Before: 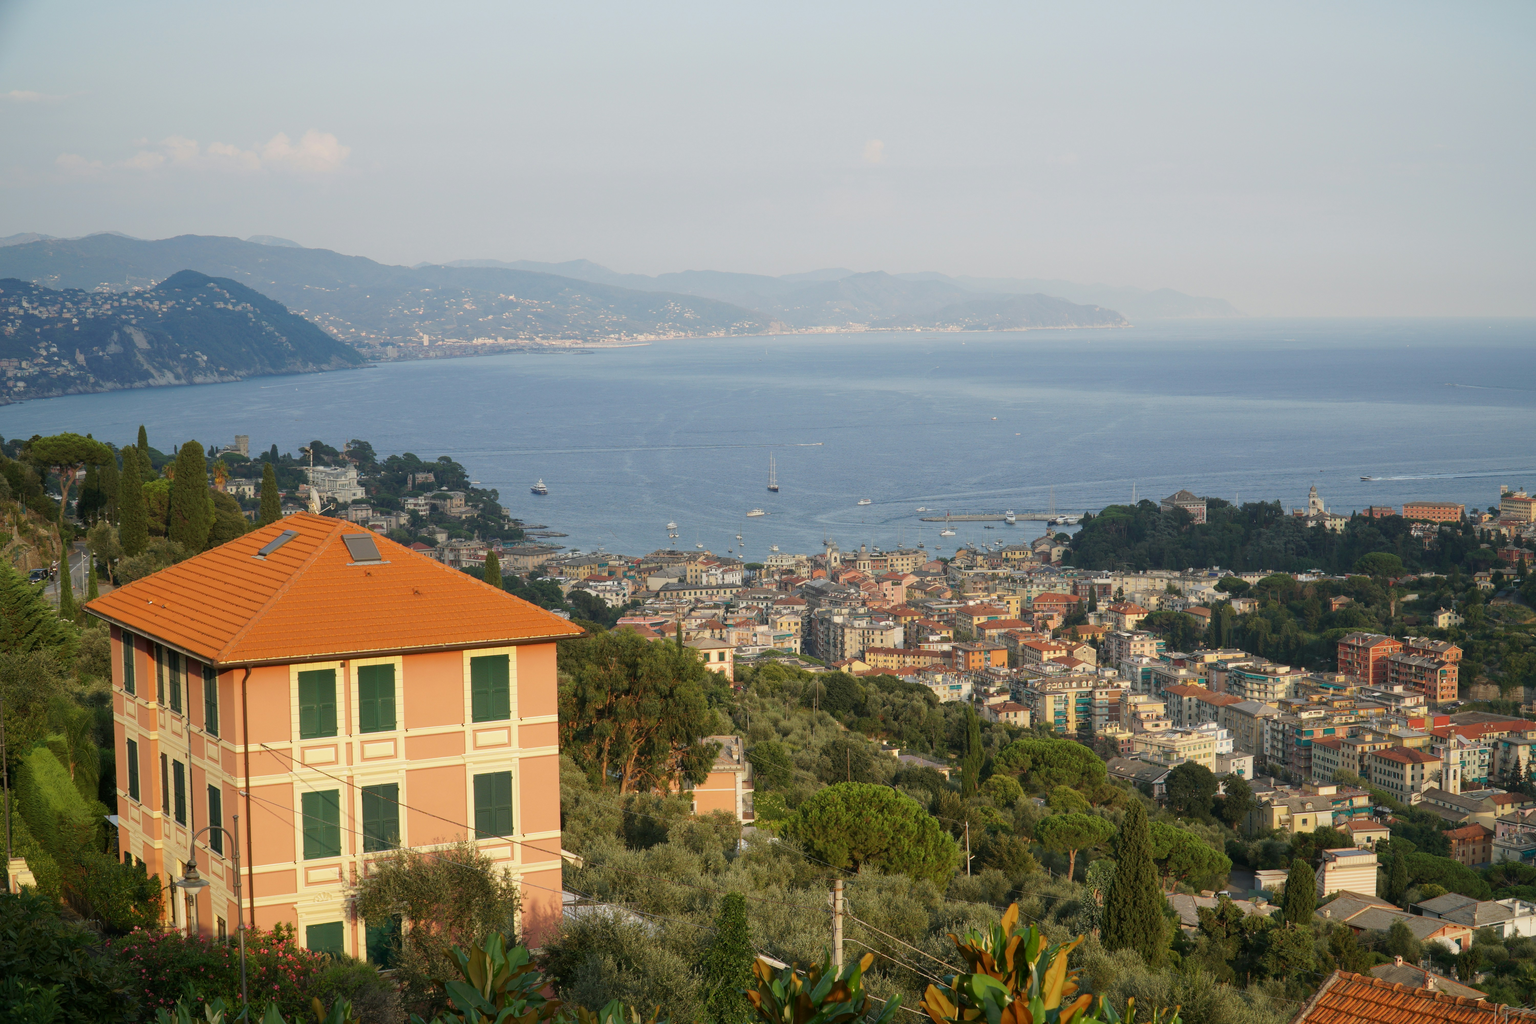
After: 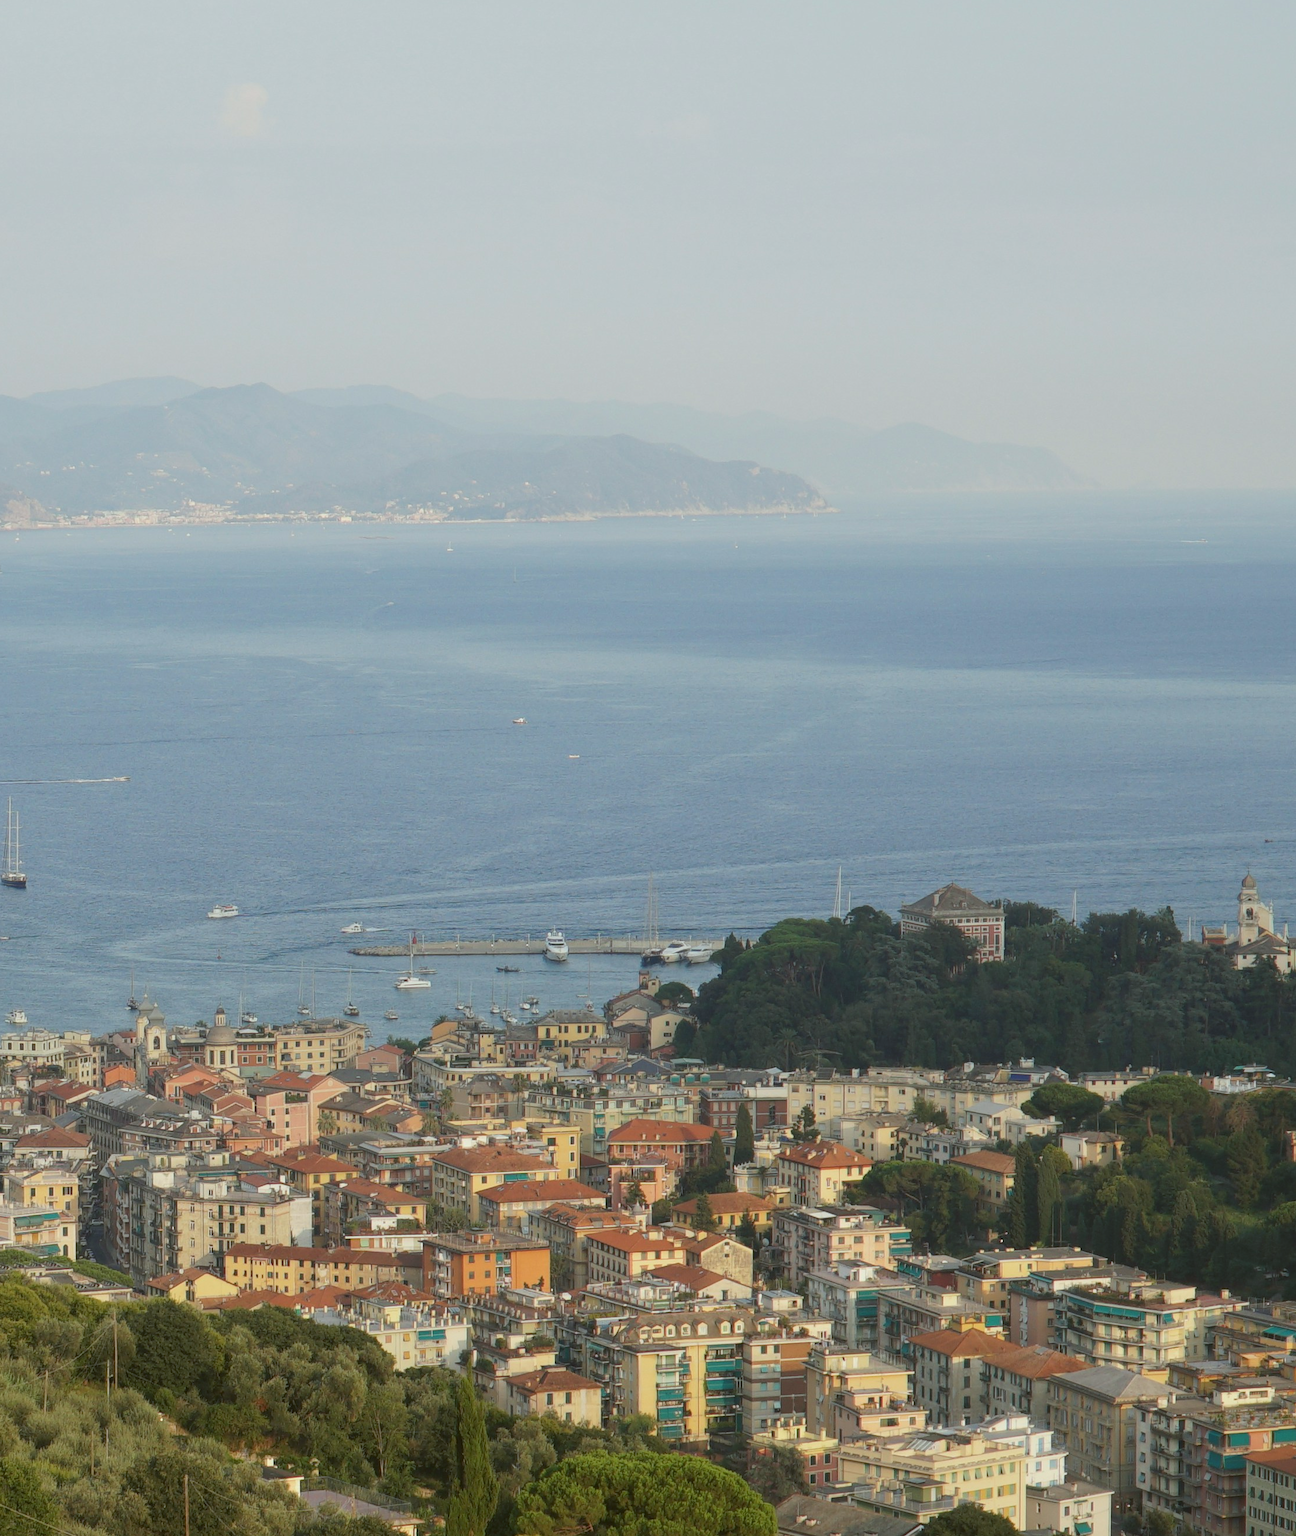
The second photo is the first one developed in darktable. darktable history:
crop and rotate: left 49.936%, top 10.094%, right 13.136%, bottom 24.256%
color balance: lift [1.004, 1.002, 1.002, 0.998], gamma [1, 1.007, 1.002, 0.993], gain [1, 0.977, 1.013, 1.023], contrast -3.64%
